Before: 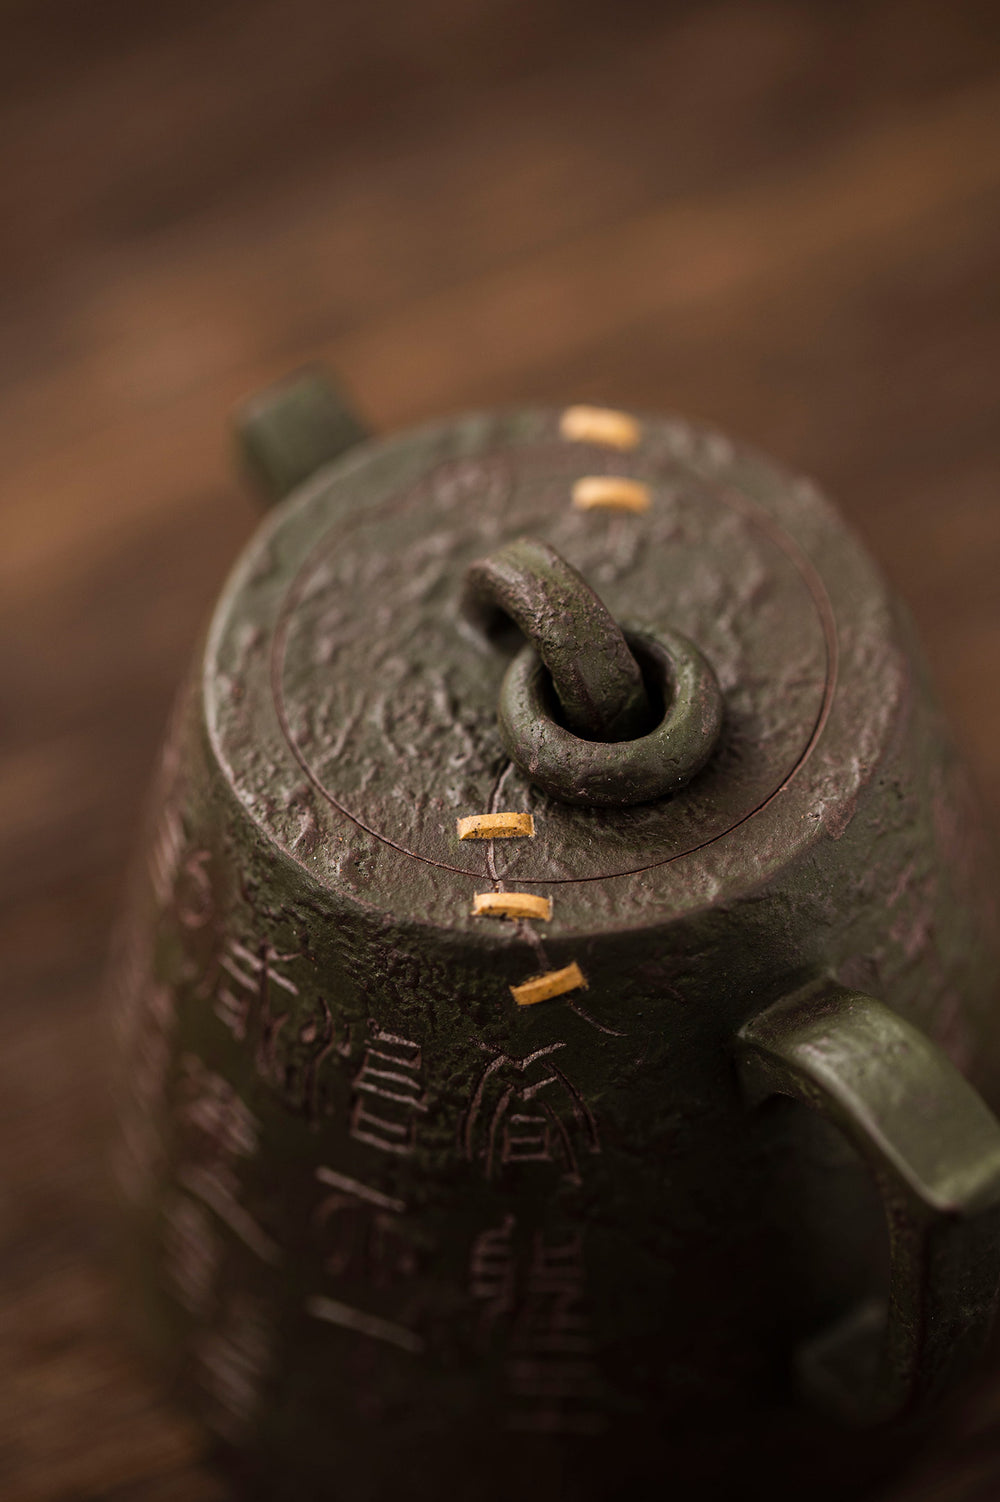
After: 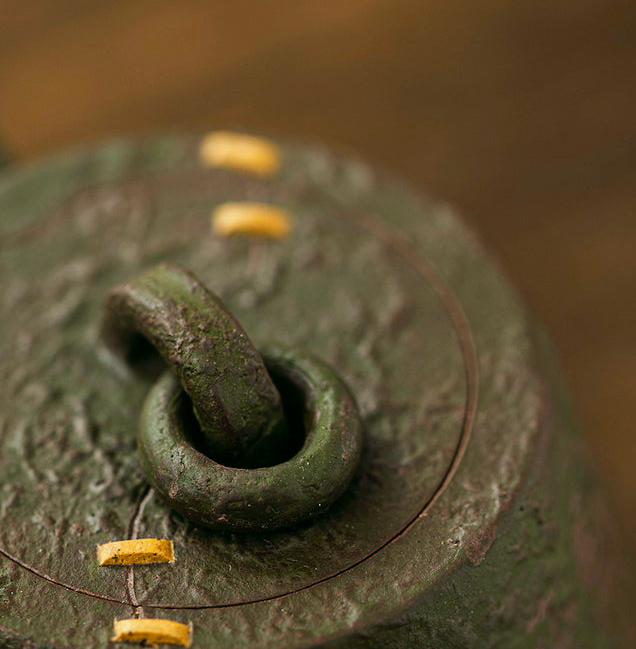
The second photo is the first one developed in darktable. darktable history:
color correction: highlights a* -7.33, highlights b* 1.26, shadows a* -3.55, saturation 1.4
crop: left 36.005%, top 18.293%, right 0.31%, bottom 38.444%
